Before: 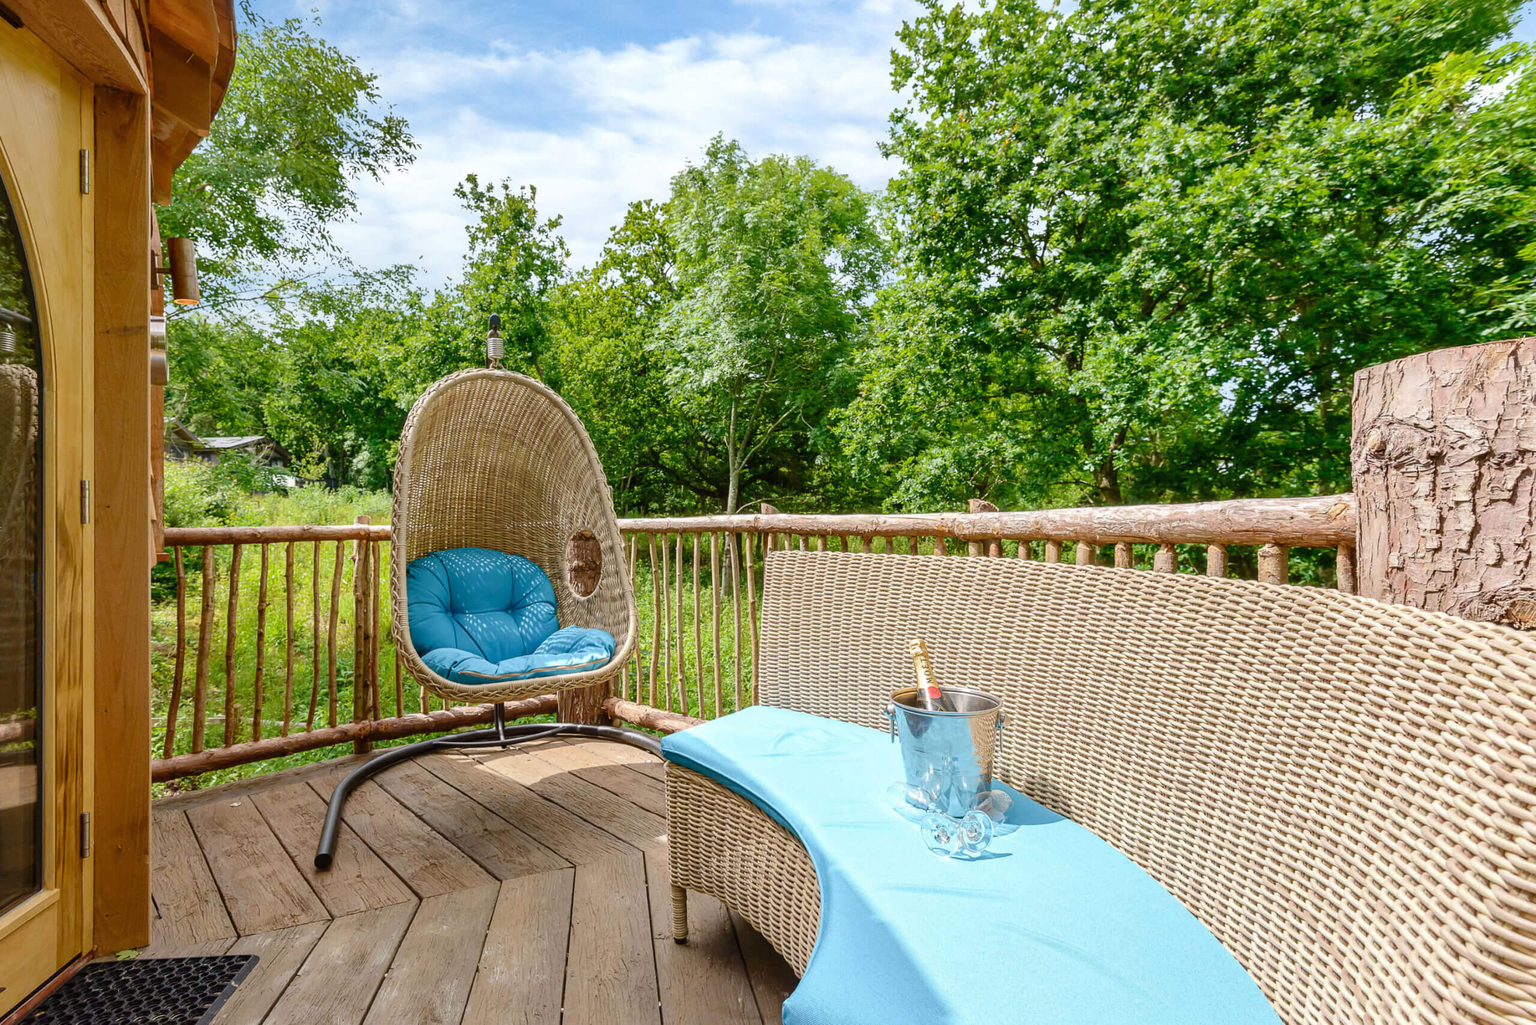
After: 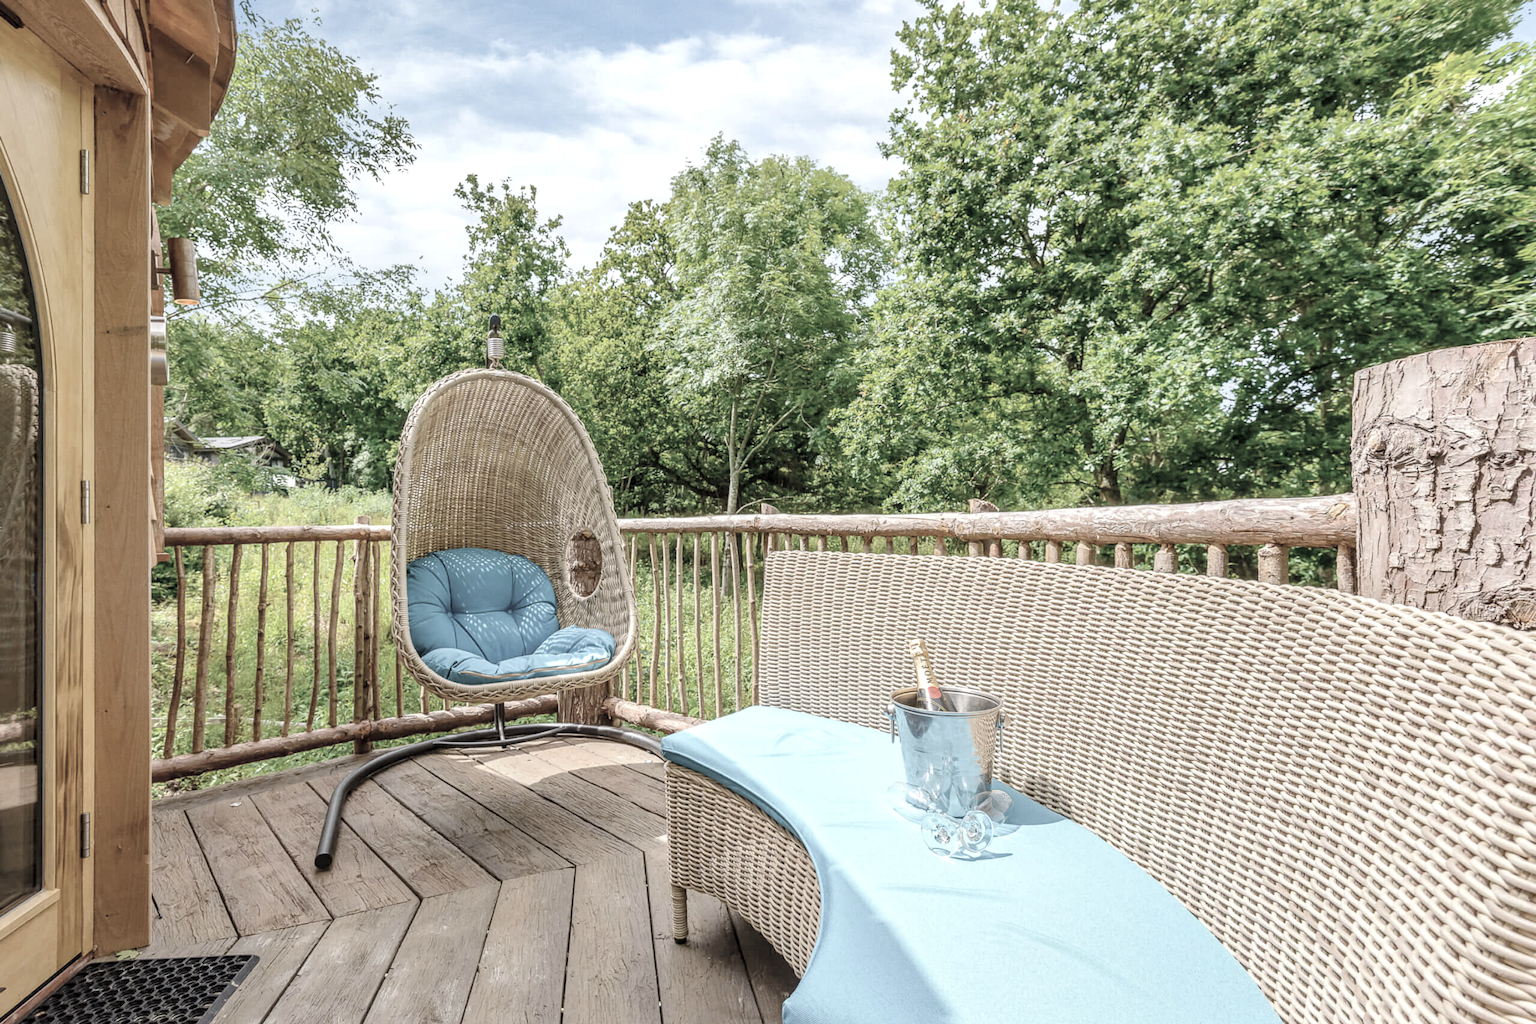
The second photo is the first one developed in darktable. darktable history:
local contrast: detail 130%
contrast brightness saturation: brightness 0.186, saturation -0.501
